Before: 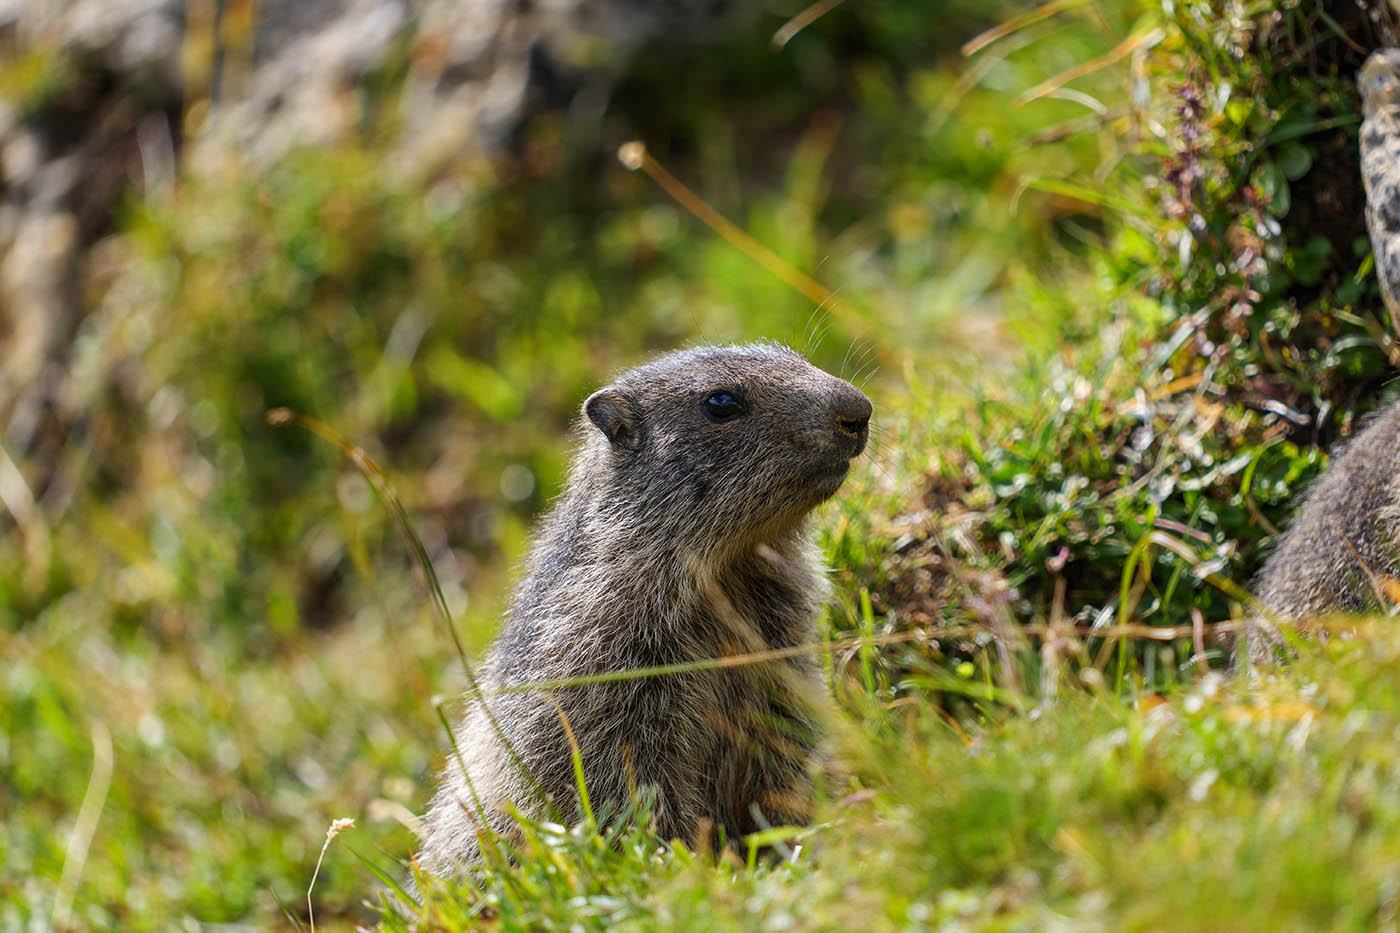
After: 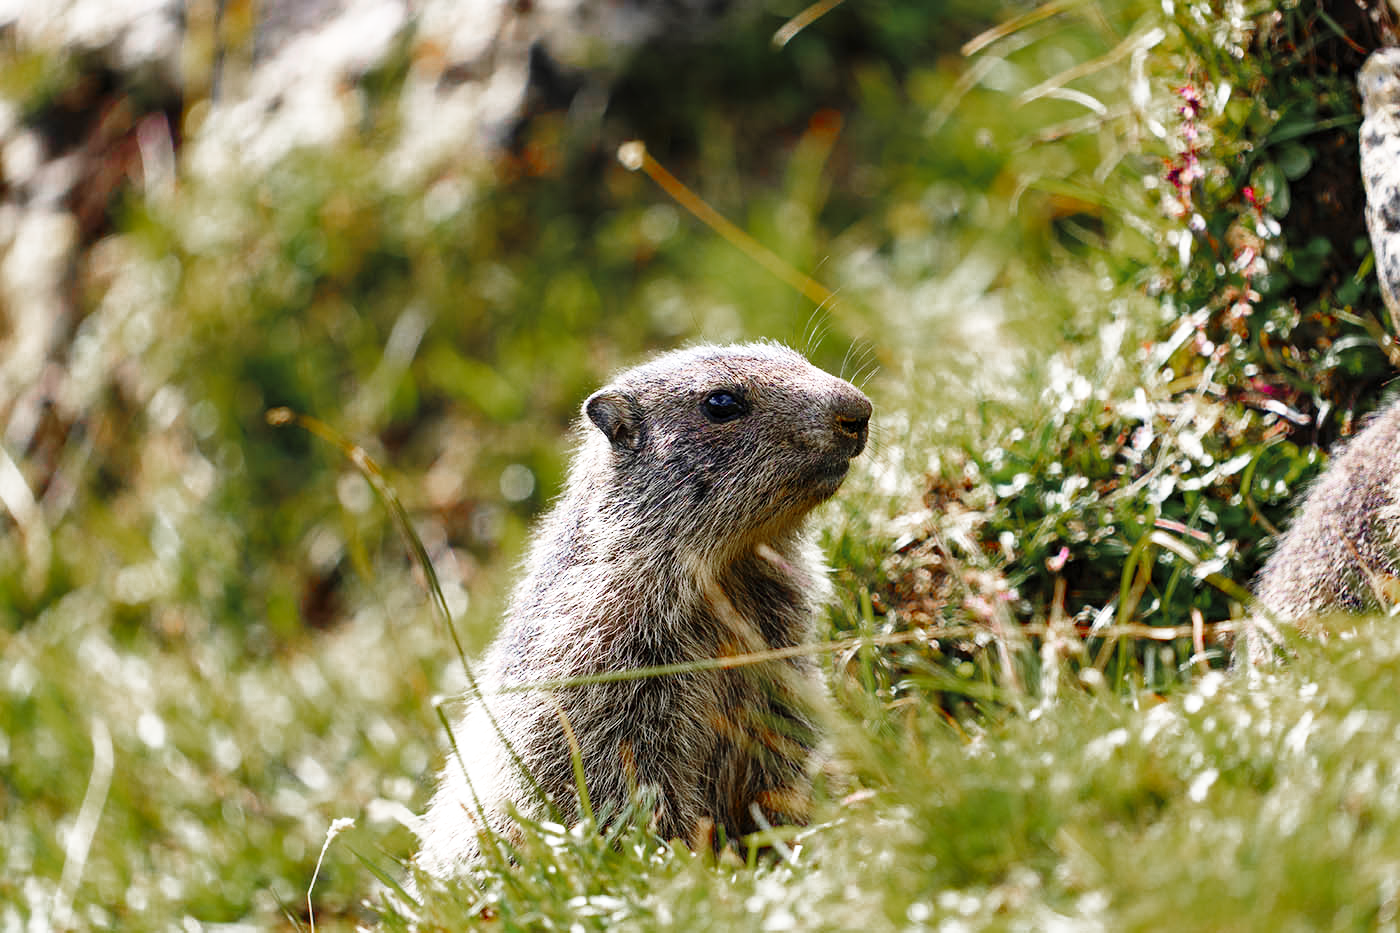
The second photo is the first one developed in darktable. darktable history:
tone equalizer: -8 EV -0.001 EV, -7 EV 0.001 EV, -6 EV -0.002 EV, -5 EV -0.003 EV, -4 EV -0.062 EV, -3 EV -0.222 EV, -2 EV -0.267 EV, -1 EV 0.105 EV, +0 EV 0.303 EV
base curve: curves: ch0 [(0, 0) (0.028, 0.03) (0.105, 0.232) (0.387, 0.748) (0.754, 0.968) (1, 1)], fusion 1, exposure shift 0.576, preserve colors none
color zones: curves: ch0 [(0, 0.48) (0.209, 0.398) (0.305, 0.332) (0.429, 0.493) (0.571, 0.5) (0.714, 0.5) (0.857, 0.5) (1, 0.48)]; ch1 [(0, 0.736) (0.143, 0.625) (0.225, 0.371) (0.429, 0.256) (0.571, 0.241) (0.714, 0.213) (0.857, 0.48) (1, 0.736)]; ch2 [(0, 0.448) (0.143, 0.498) (0.286, 0.5) (0.429, 0.5) (0.571, 0.5) (0.714, 0.5) (0.857, 0.5) (1, 0.448)]
